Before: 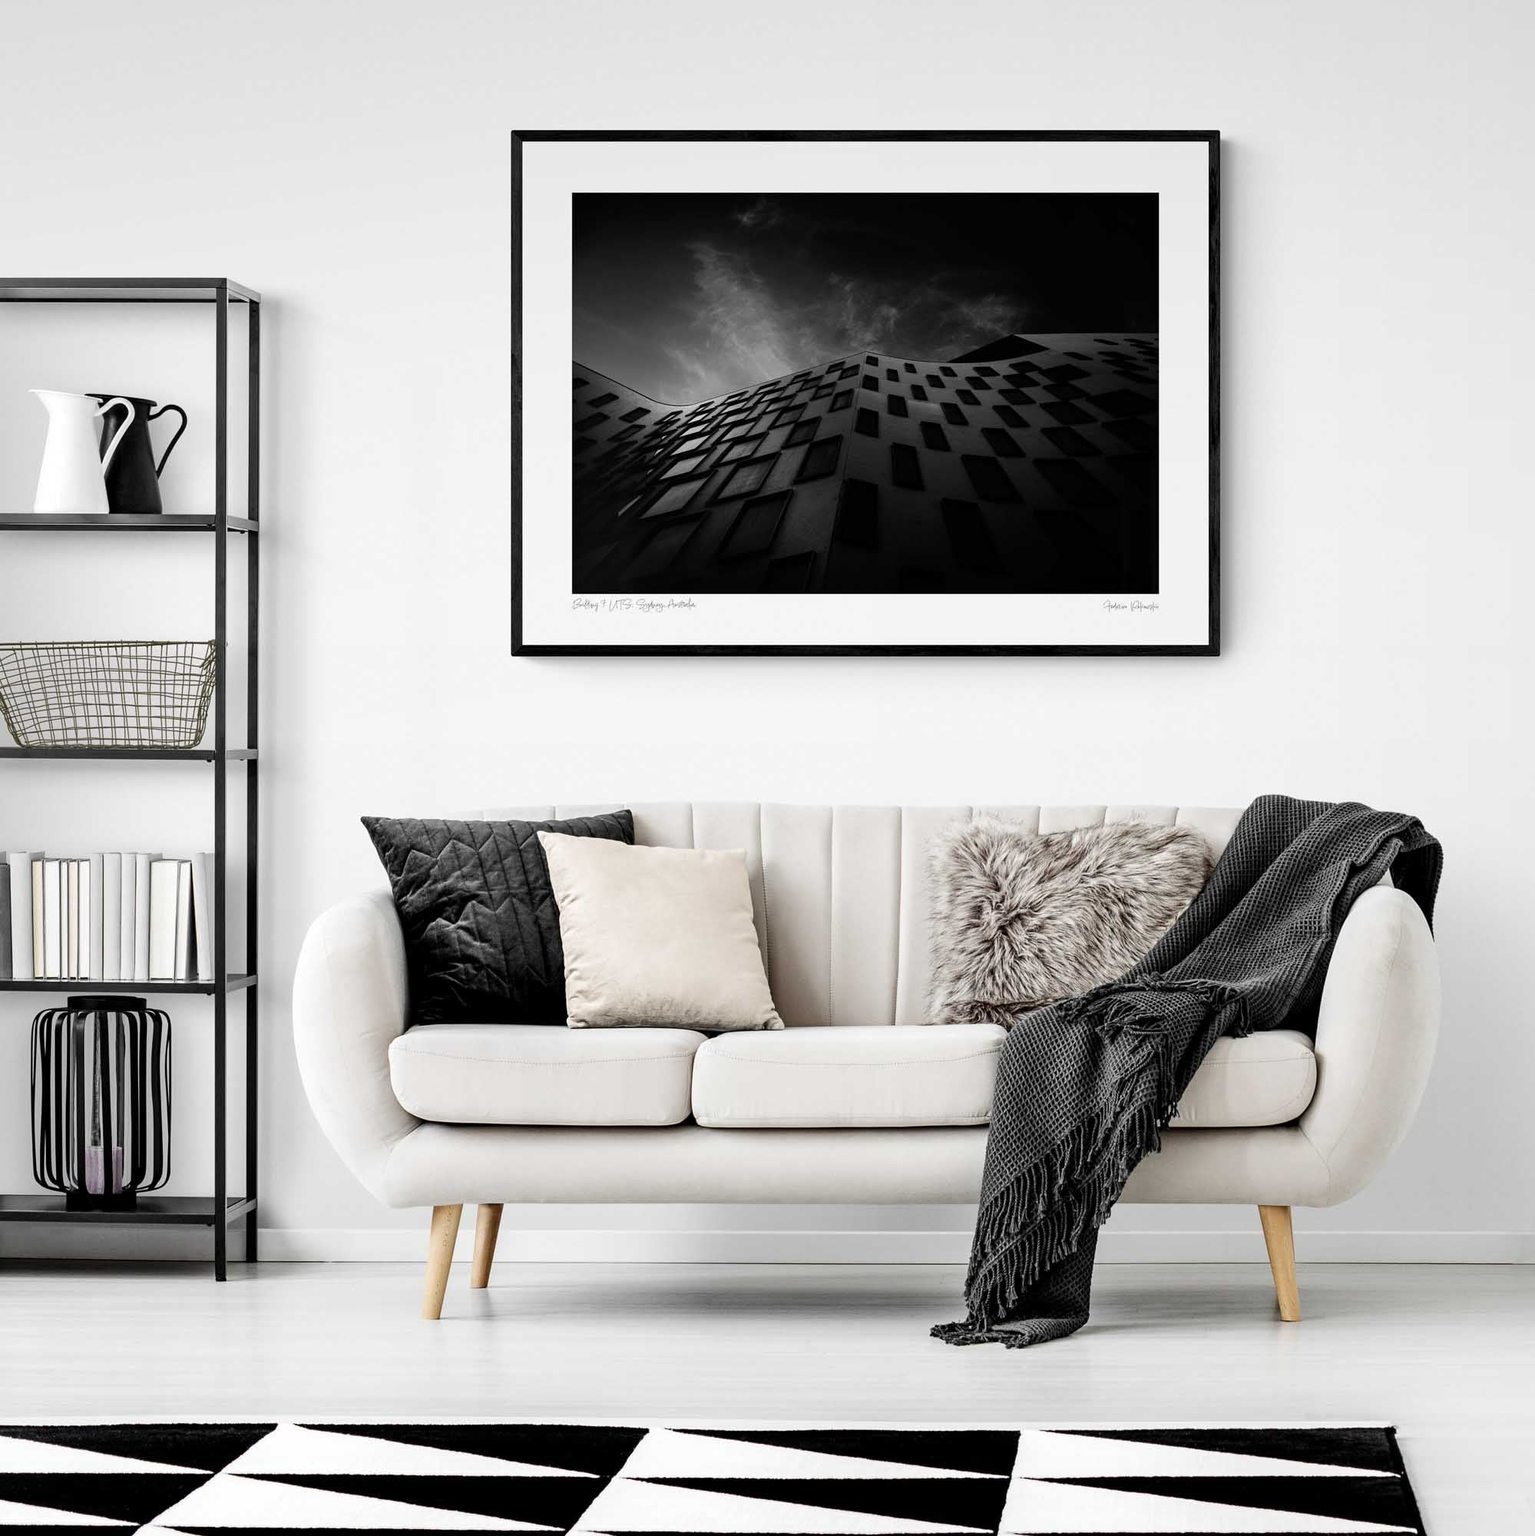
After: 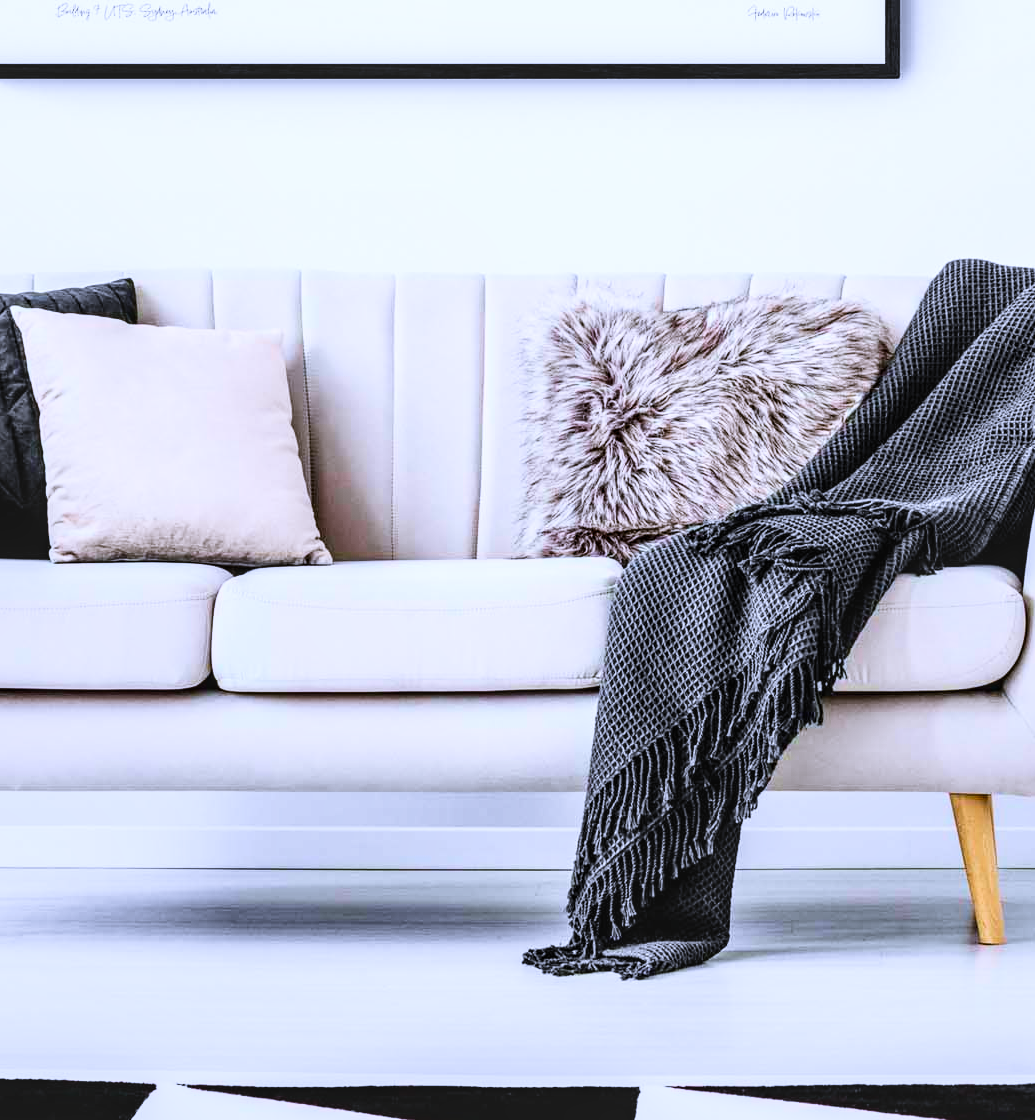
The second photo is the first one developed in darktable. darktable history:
color balance rgb: perceptual saturation grading › global saturation 30%, global vibrance 20%
base curve: curves: ch0 [(0, 0) (0.028, 0.03) (0.121, 0.232) (0.46, 0.748) (0.859, 0.968) (1, 1)]
shadows and highlights: shadows 32, highlights -32, soften with gaussian
crop: left 34.479%, top 38.822%, right 13.718%, bottom 5.172%
local contrast: on, module defaults
velvia: on, module defaults
white balance: red 0.967, blue 1.119, emerald 0.756
